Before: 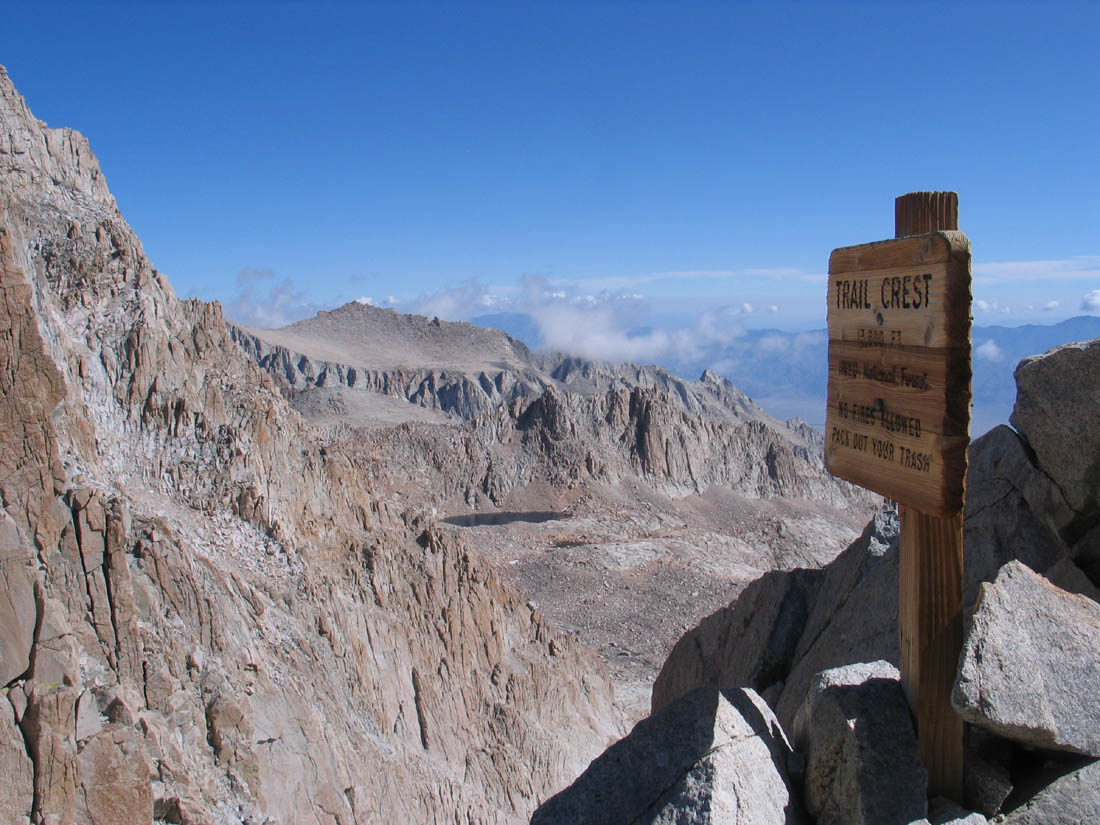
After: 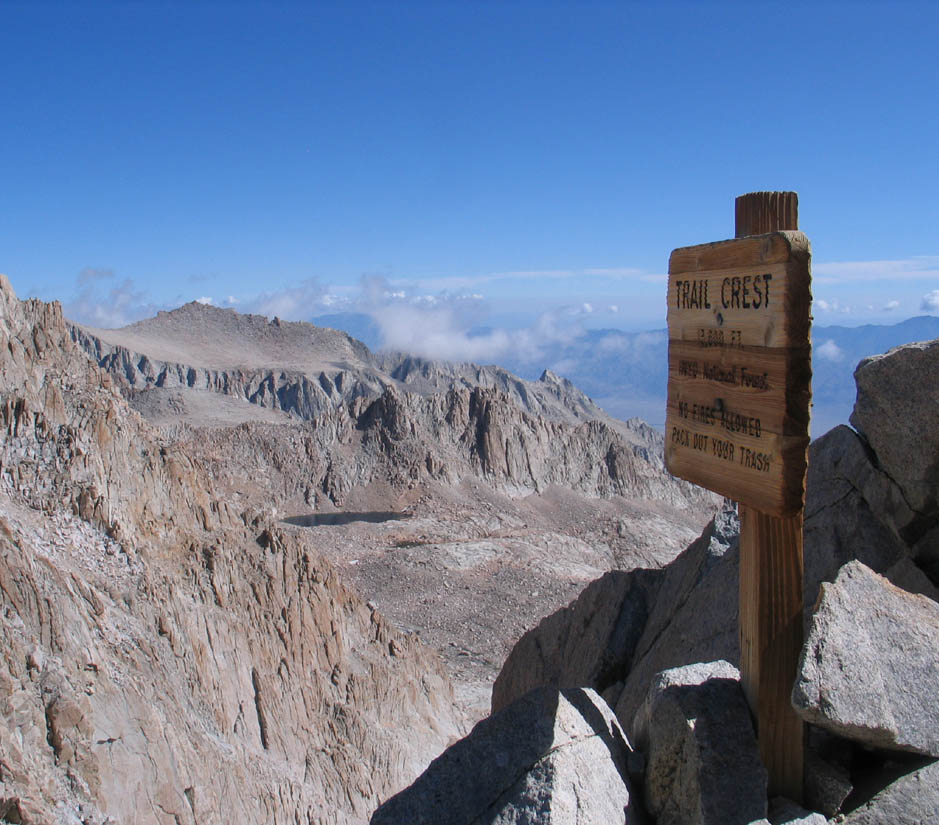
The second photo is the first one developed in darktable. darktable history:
crop and rotate: left 14.63%
